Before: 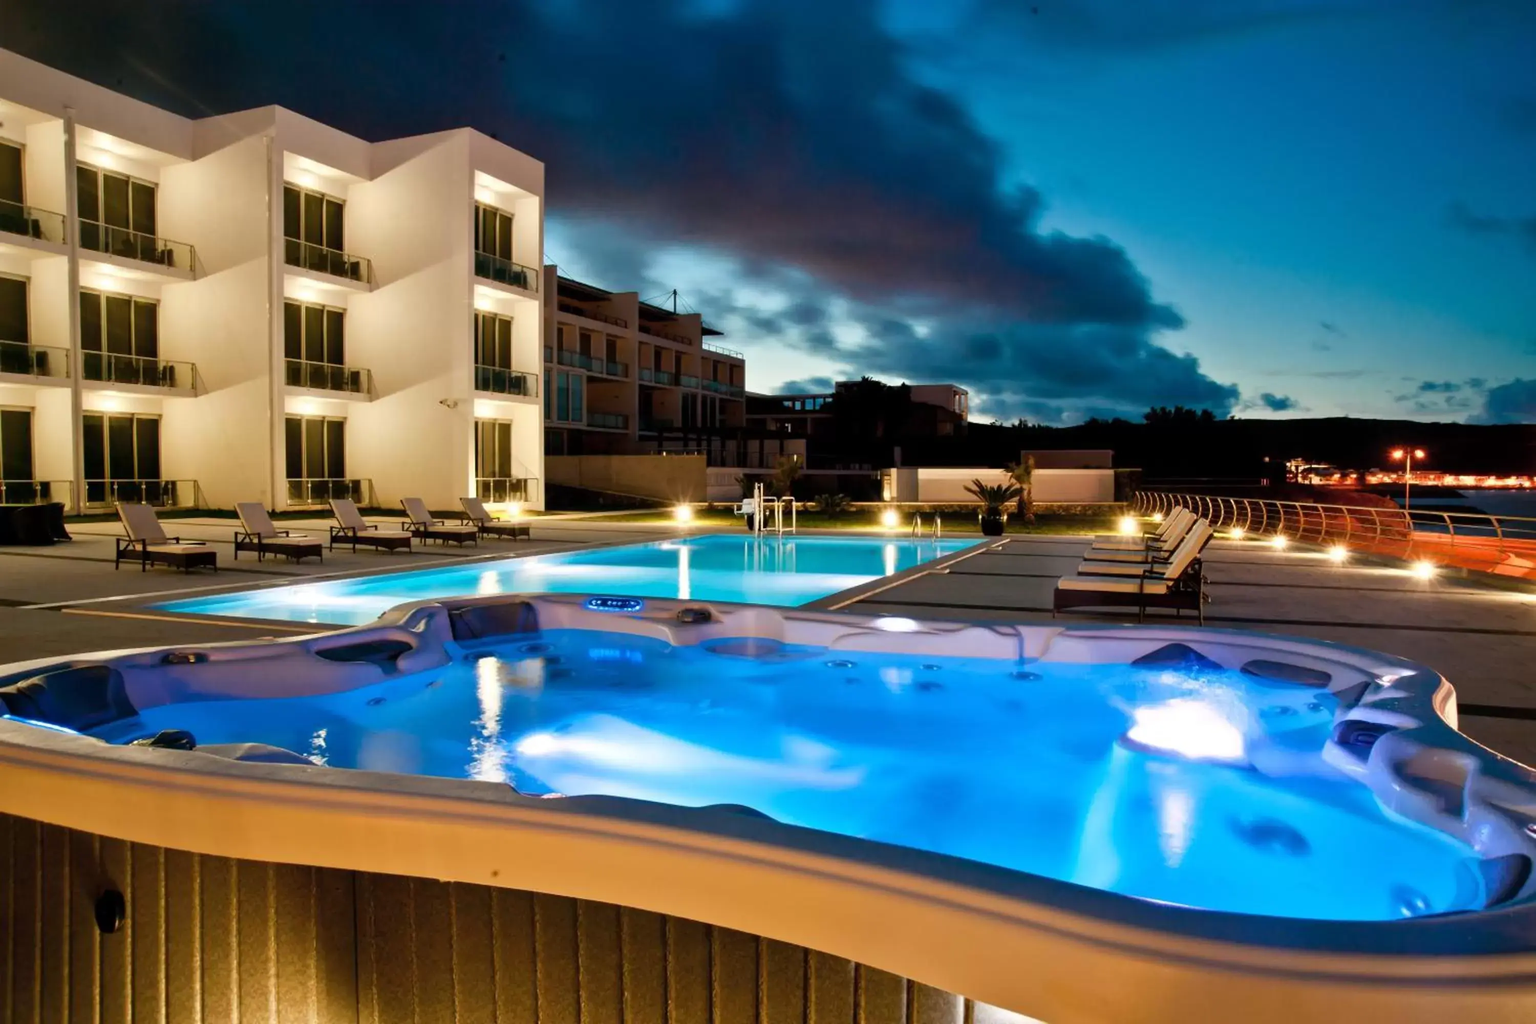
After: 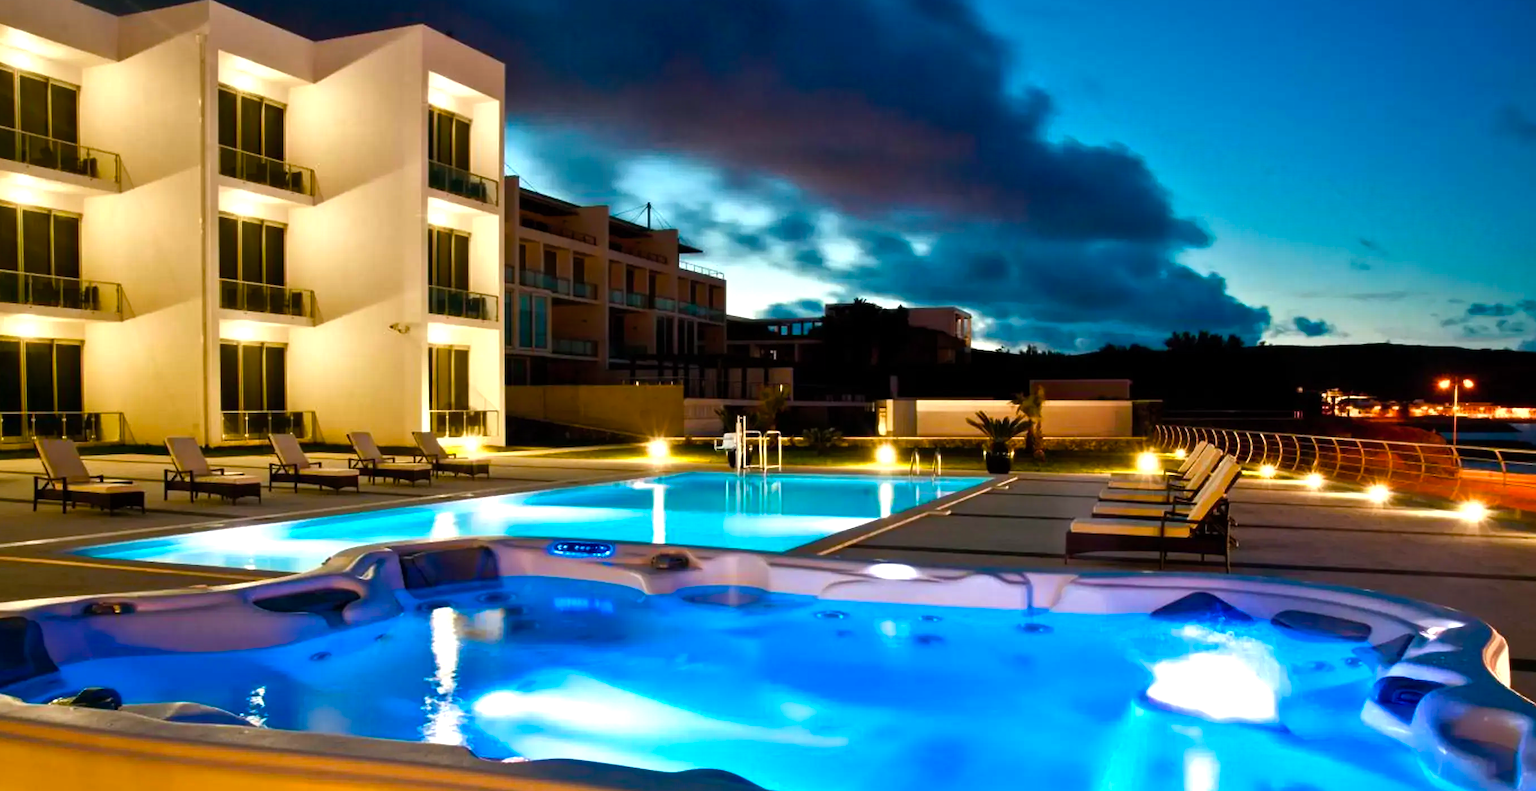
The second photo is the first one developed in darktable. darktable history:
color balance rgb: linear chroma grading › global chroma 16.62%, perceptual saturation grading › highlights -8.63%, perceptual saturation grading › mid-tones 18.66%, perceptual saturation grading › shadows 28.49%, perceptual brilliance grading › highlights 14.22%, perceptual brilliance grading › shadows -18.96%, global vibrance 27.71%
shadows and highlights: shadows 25, highlights -25
crop: left 5.596%, top 10.314%, right 3.534%, bottom 19.395%
